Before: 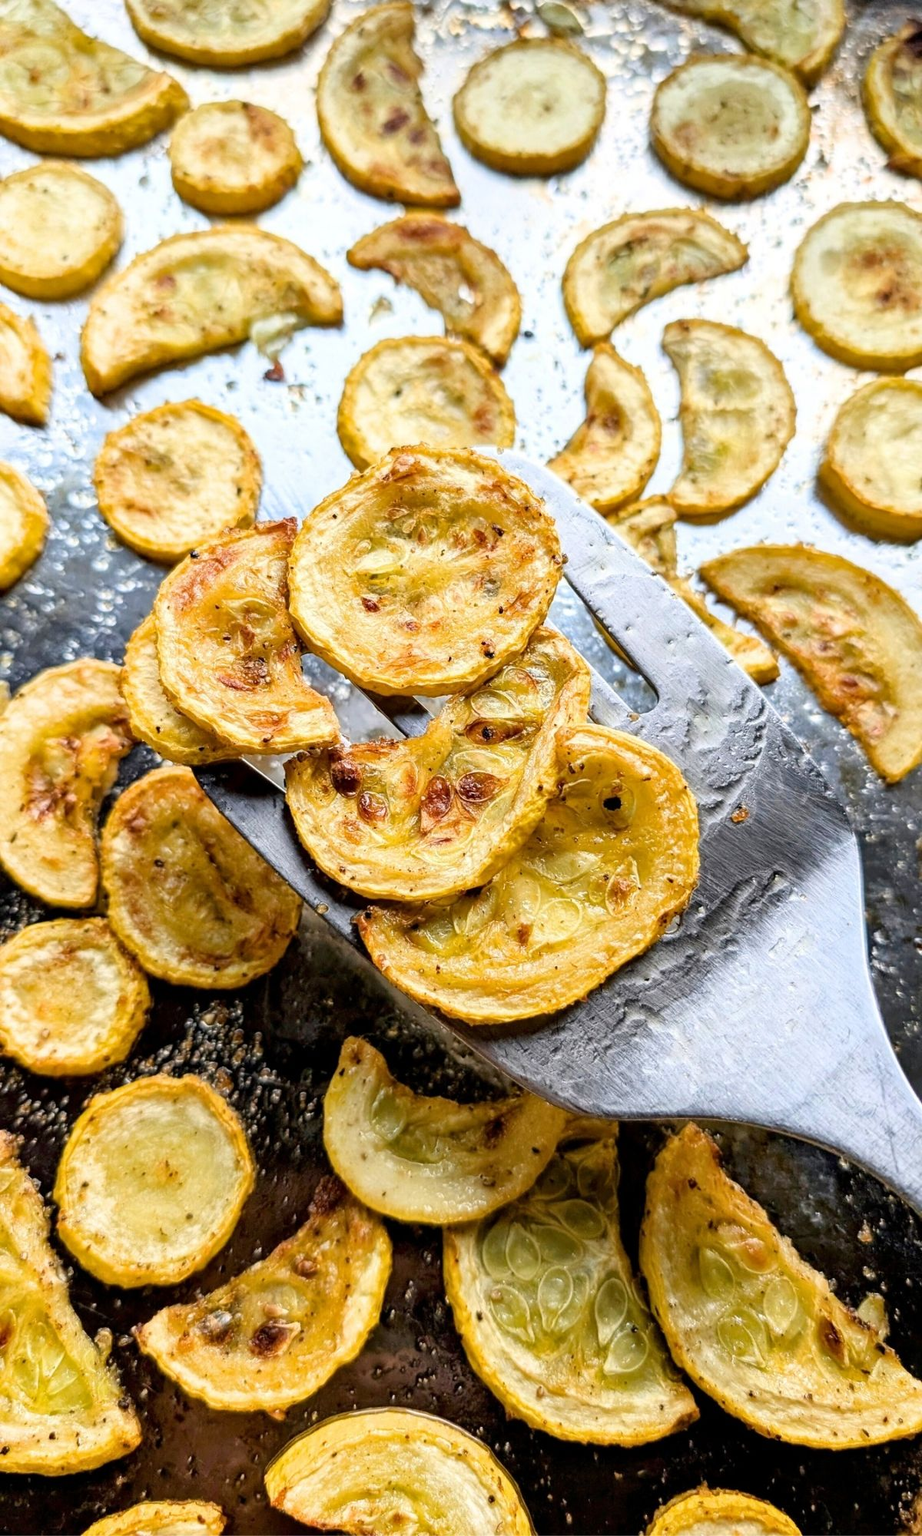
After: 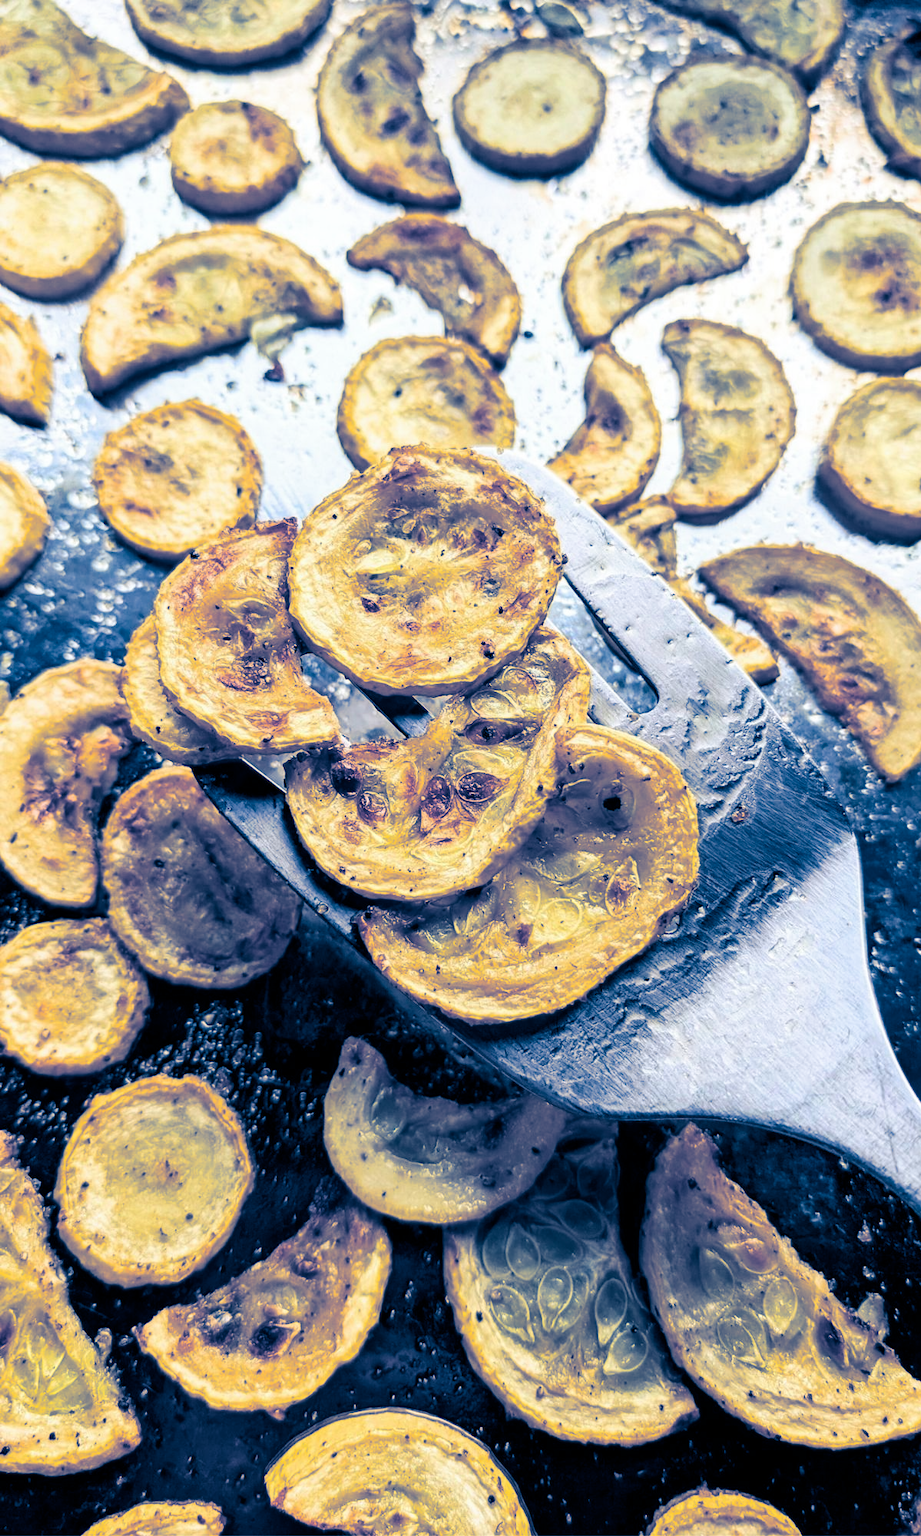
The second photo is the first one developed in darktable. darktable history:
split-toning: shadows › hue 226.8°, shadows › saturation 1, highlights › saturation 0, balance -61.41
